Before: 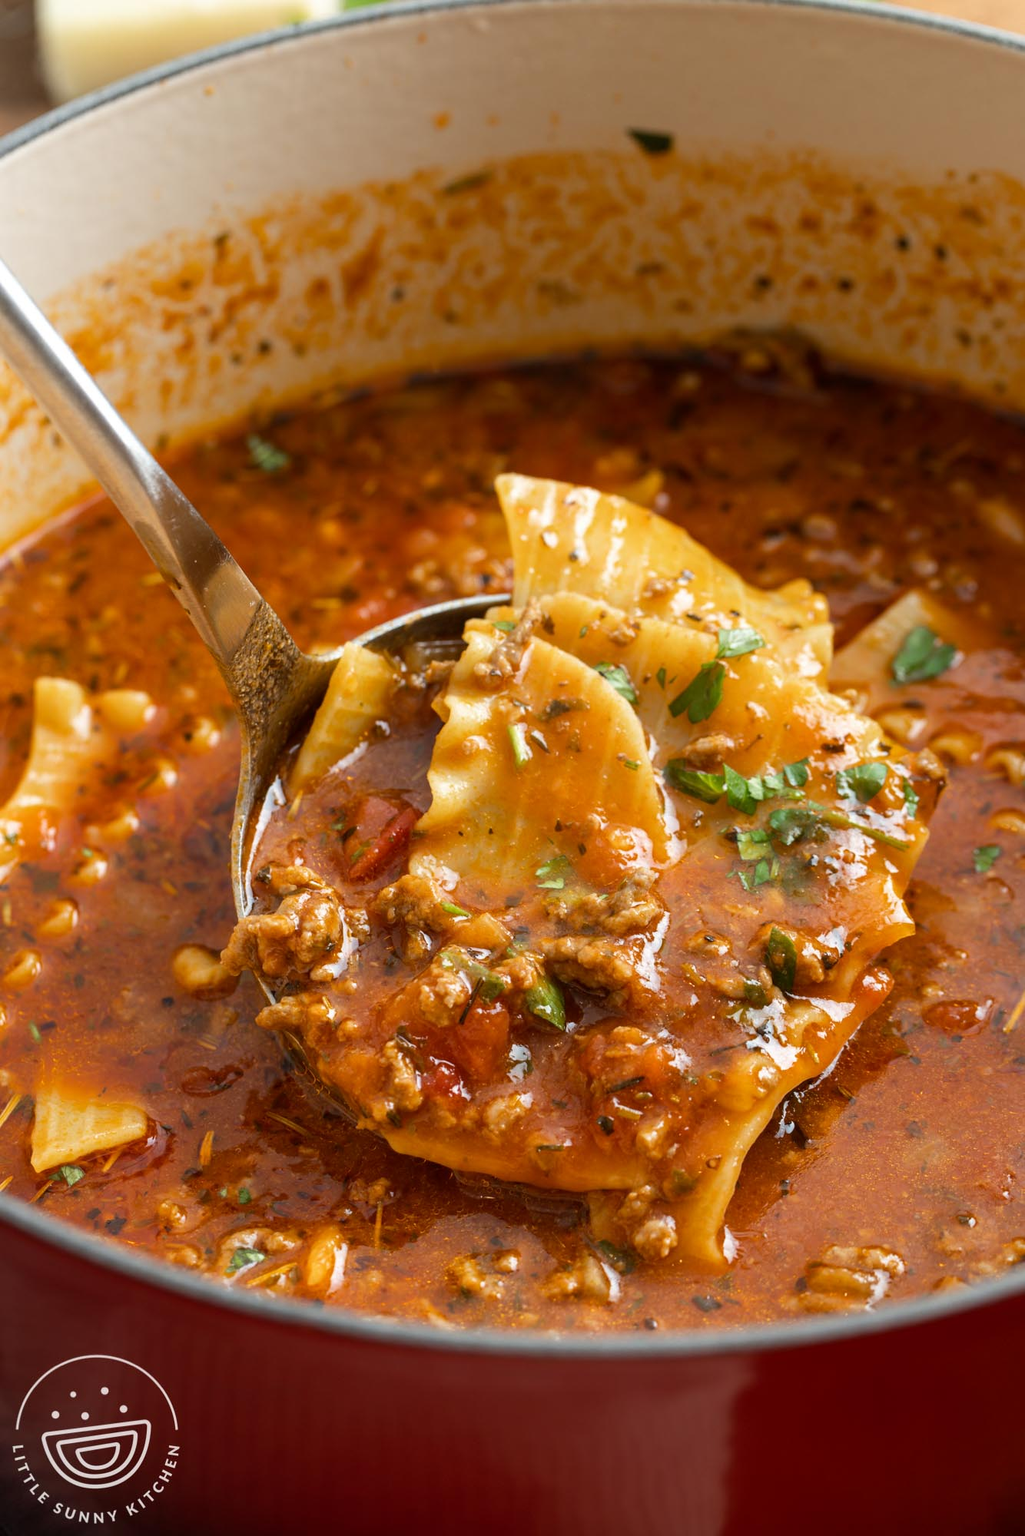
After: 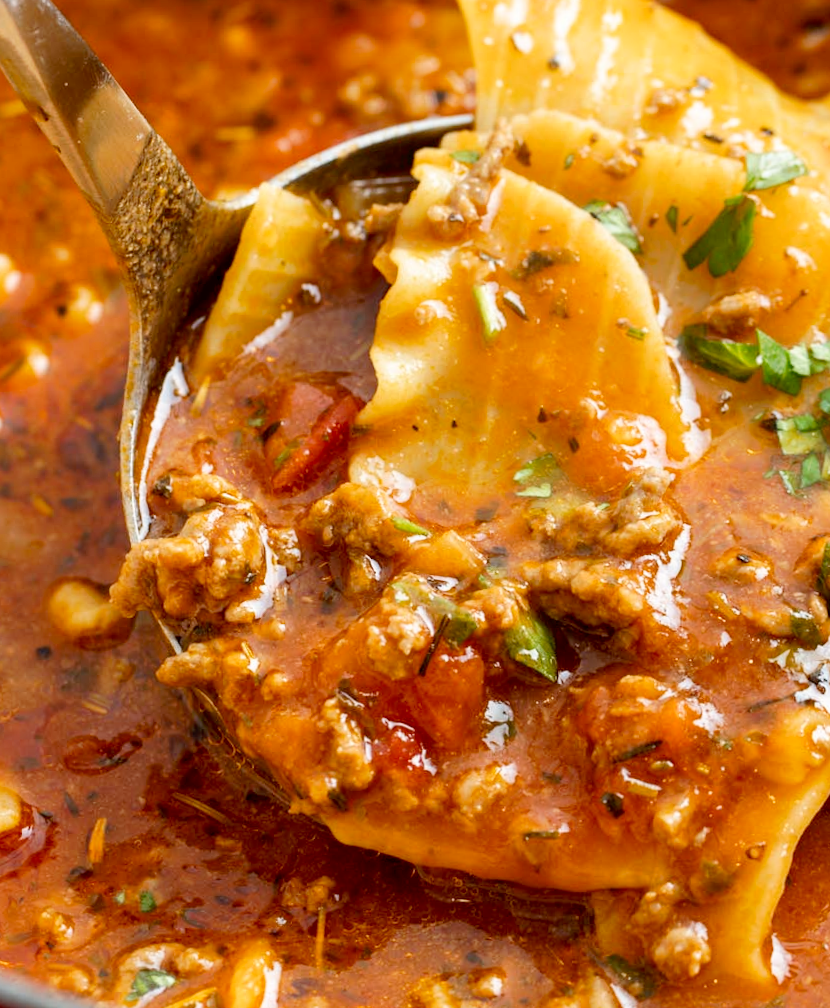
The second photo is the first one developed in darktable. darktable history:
exposure: black level correction 0.005, exposure 0.001 EV, compensate highlight preservation false
rotate and perspective: rotation -1.32°, lens shift (horizontal) -0.031, crop left 0.015, crop right 0.985, crop top 0.047, crop bottom 0.982
tone curve: curves: ch0 [(0, 0) (0.003, 0.019) (0.011, 0.022) (0.025, 0.025) (0.044, 0.04) (0.069, 0.069) (0.1, 0.108) (0.136, 0.152) (0.177, 0.199) (0.224, 0.26) (0.277, 0.321) (0.335, 0.392) (0.399, 0.472) (0.468, 0.547) (0.543, 0.624) (0.623, 0.713) (0.709, 0.786) (0.801, 0.865) (0.898, 0.939) (1, 1)], preserve colors none
crop: left 13.312%, top 31.28%, right 24.627%, bottom 15.582%
